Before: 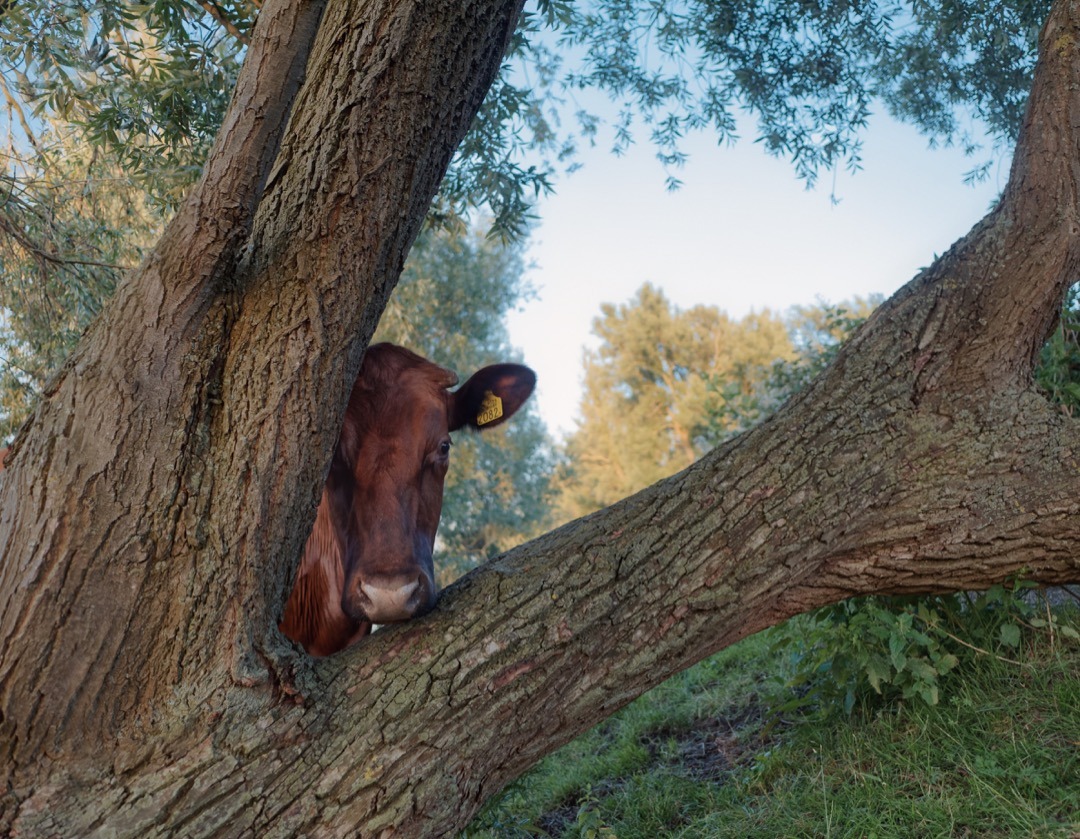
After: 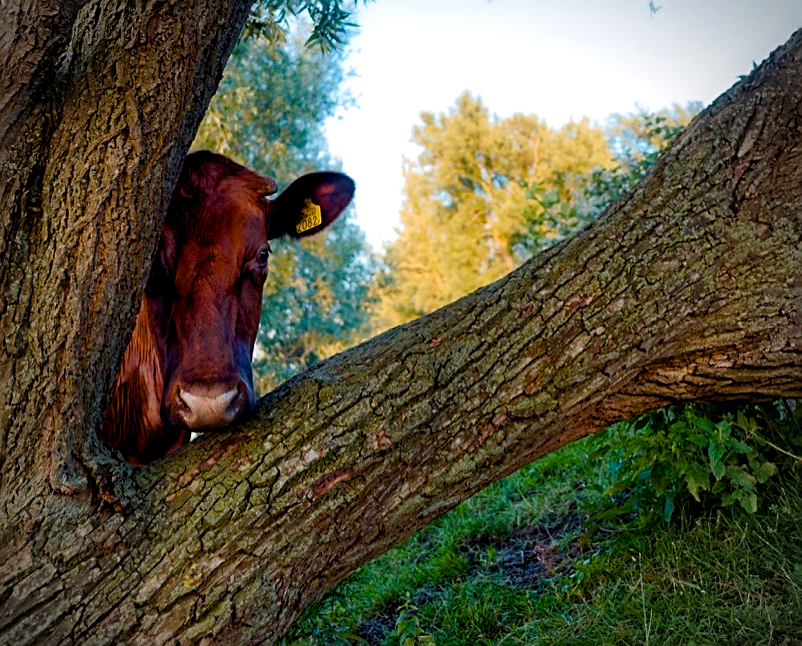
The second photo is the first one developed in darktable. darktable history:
color balance rgb: global offset › luminance -0.855%, perceptual saturation grading › global saturation 23.698%, perceptual saturation grading › highlights -23.953%, perceptual saturation grading › mid-tones 24.151%, perceptual saturation grading › shadows 39.16%, global vibrance 50.52%
crop: left 16.84%, top 23.001%, right 8.849%
tone equalizer: -8 EV -0.403 EV, -7 EV -0.373 EV, -6 EV -0.367 EV, -5 EV -0.251 EV, -3 EV 0.237 EV, -2 EV 0.346 EV, -1 EV 0.363 EV, +0 EV 0.391 EV, edges refinement/feathering 500, mask exposure compensation -1.57 EV, preserve details no
vignetting: fall-off start 73.69%
color zones: curves: ch0 [(0, 0.5) (0.143, 0.5) (0.286, 0.5) (0.429, 0.5) (0.62, 0.489) (0.714, 0.445) (0.844, 0.496) (1, 0.5)]; ch1 [(0, 0.5) (0.143, 0.5) (0.286, 0.5) (0.429, 0.5) (0.571, 0.5) (0.714, 0.523) (0.857, 0.5) (1, 0.5)]
sharpen: on, module defaults
